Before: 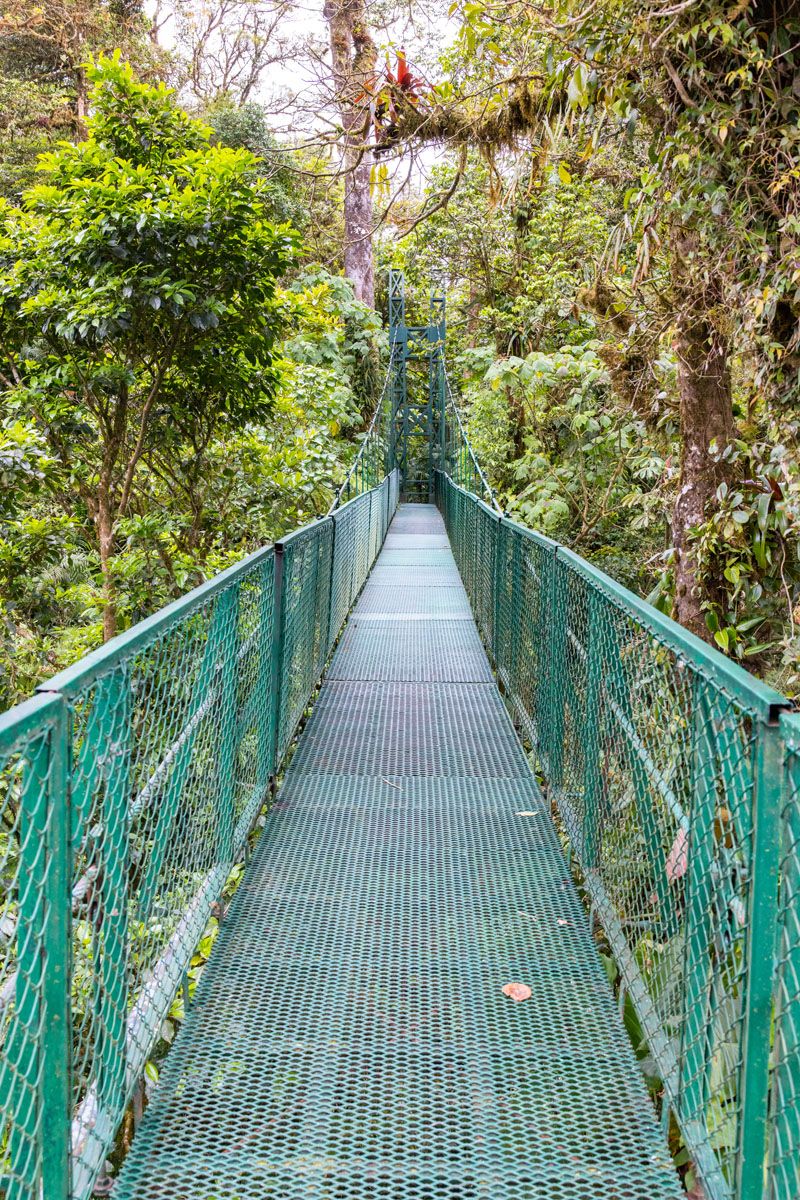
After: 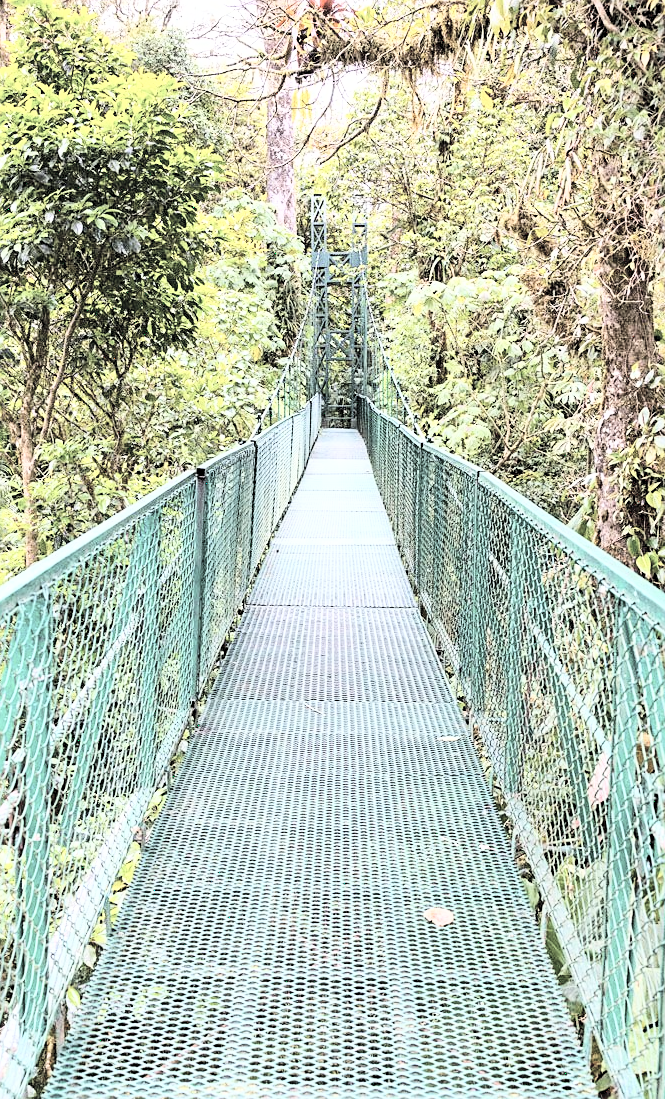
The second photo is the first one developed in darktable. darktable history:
crop: left 9.802%, top 6.299%, right 6.957%, bottom 2.111%
base curve: curves: ch0 [(0, 0.003) (0.001, 0.002) (0.006, 0.004) (0.02, 0.022) (0.048, 0.086) (0.094, 0.234) (0.162, 0.431) (0.258, 0.629) (0.385, 0.8) (0.548, 0.918) (0.751, 0.988) (1, 1)]
contrast brightness saturation: brightness 0.183, saturation -0.499
sharpen: on, module defaults
